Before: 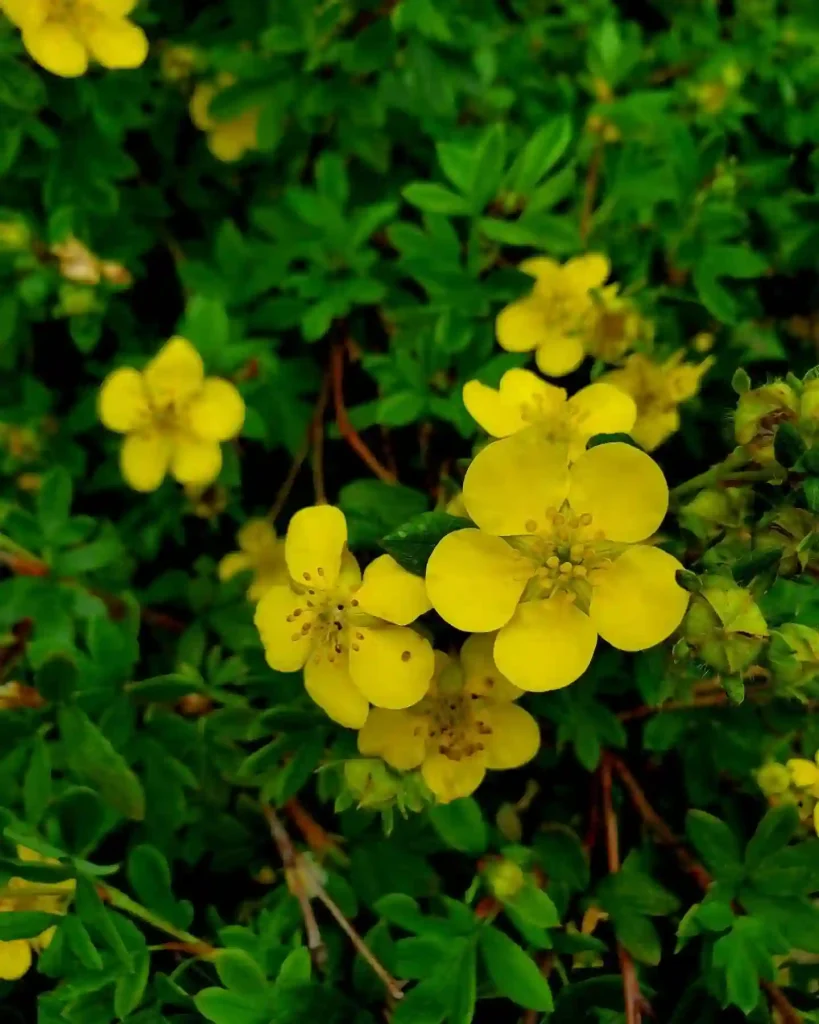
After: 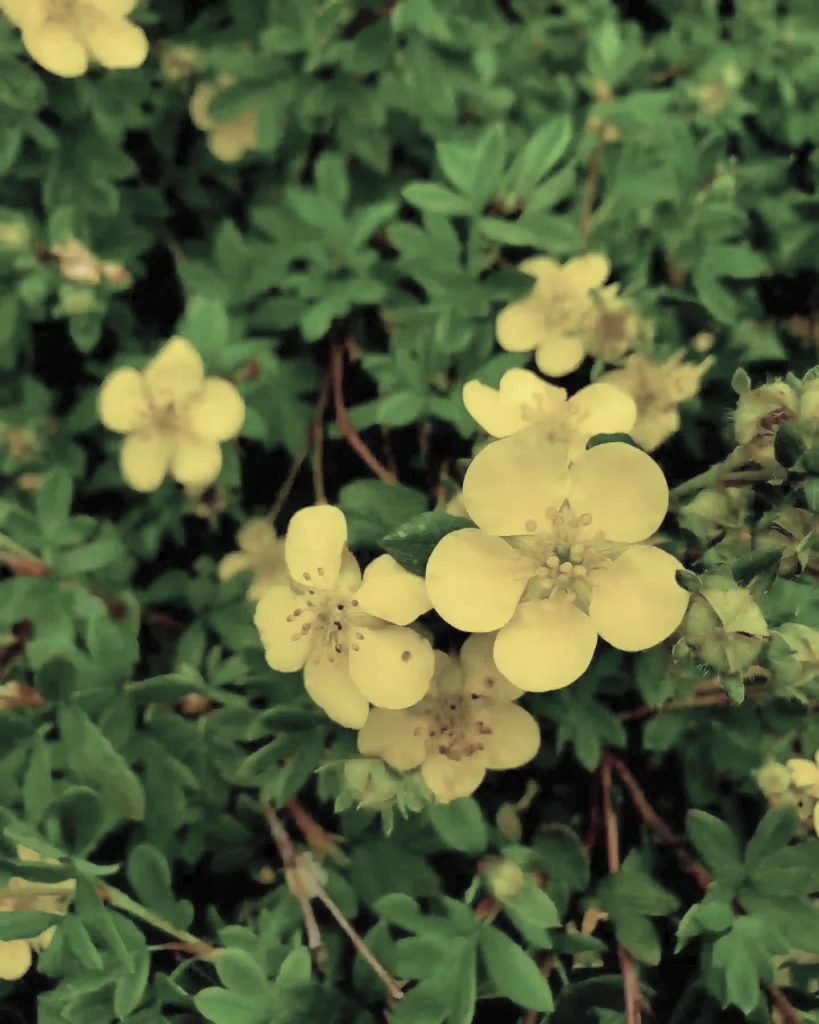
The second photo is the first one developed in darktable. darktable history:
contrast brightness saturation: brightness 0.18, saturation -0.5
velvia: on, module defaults
